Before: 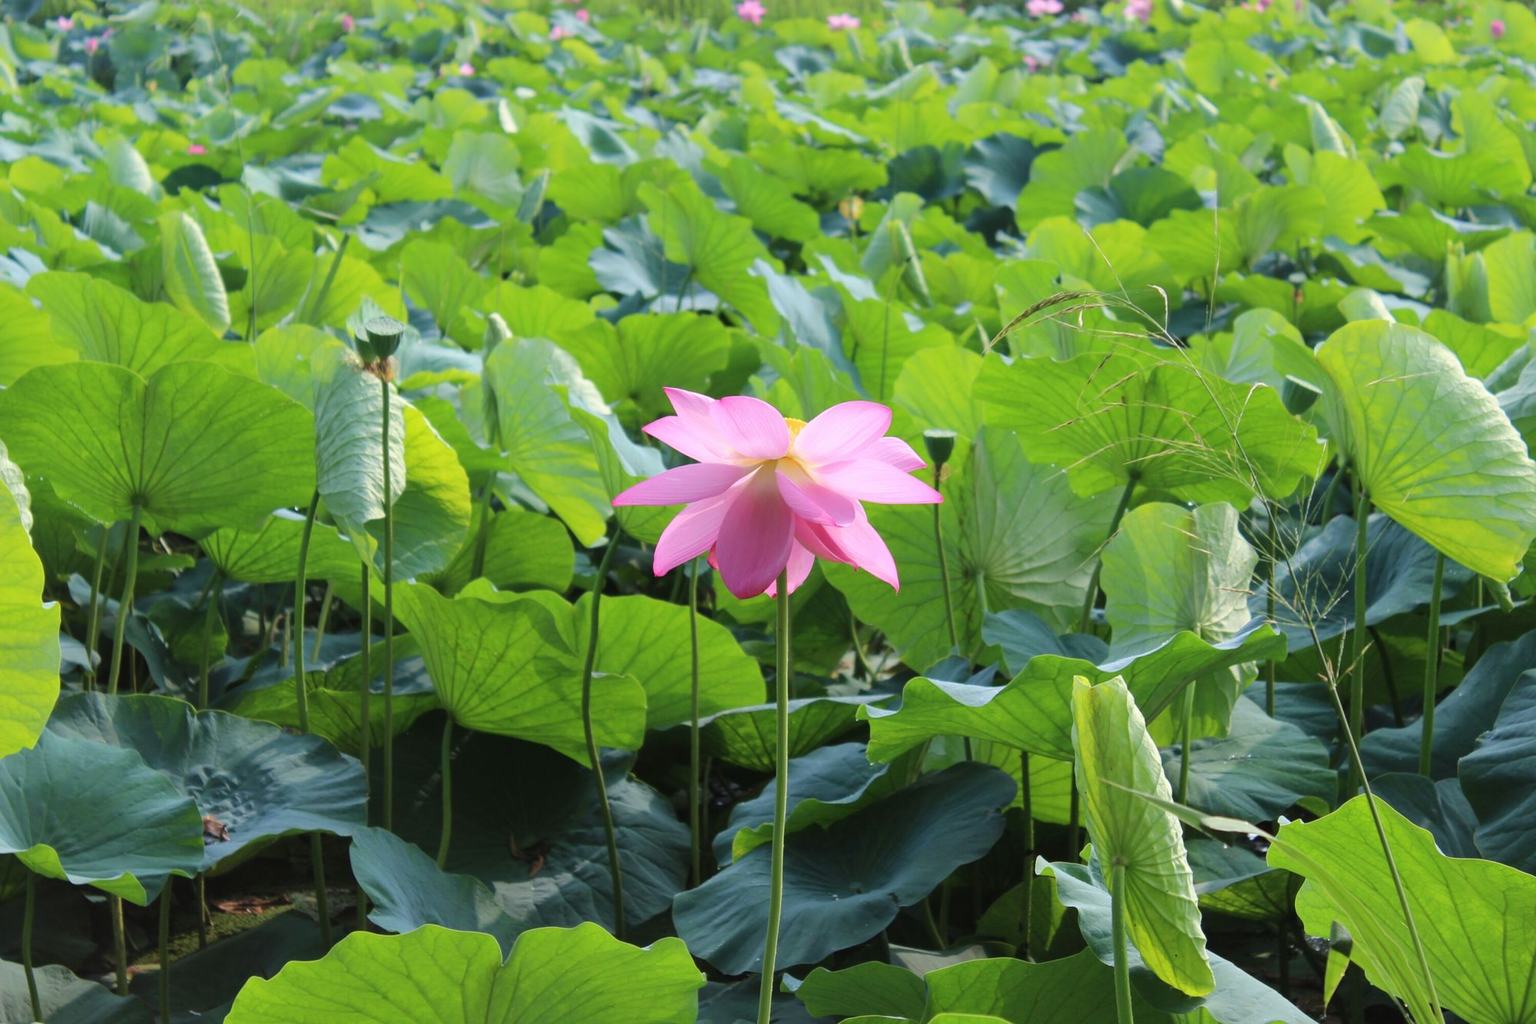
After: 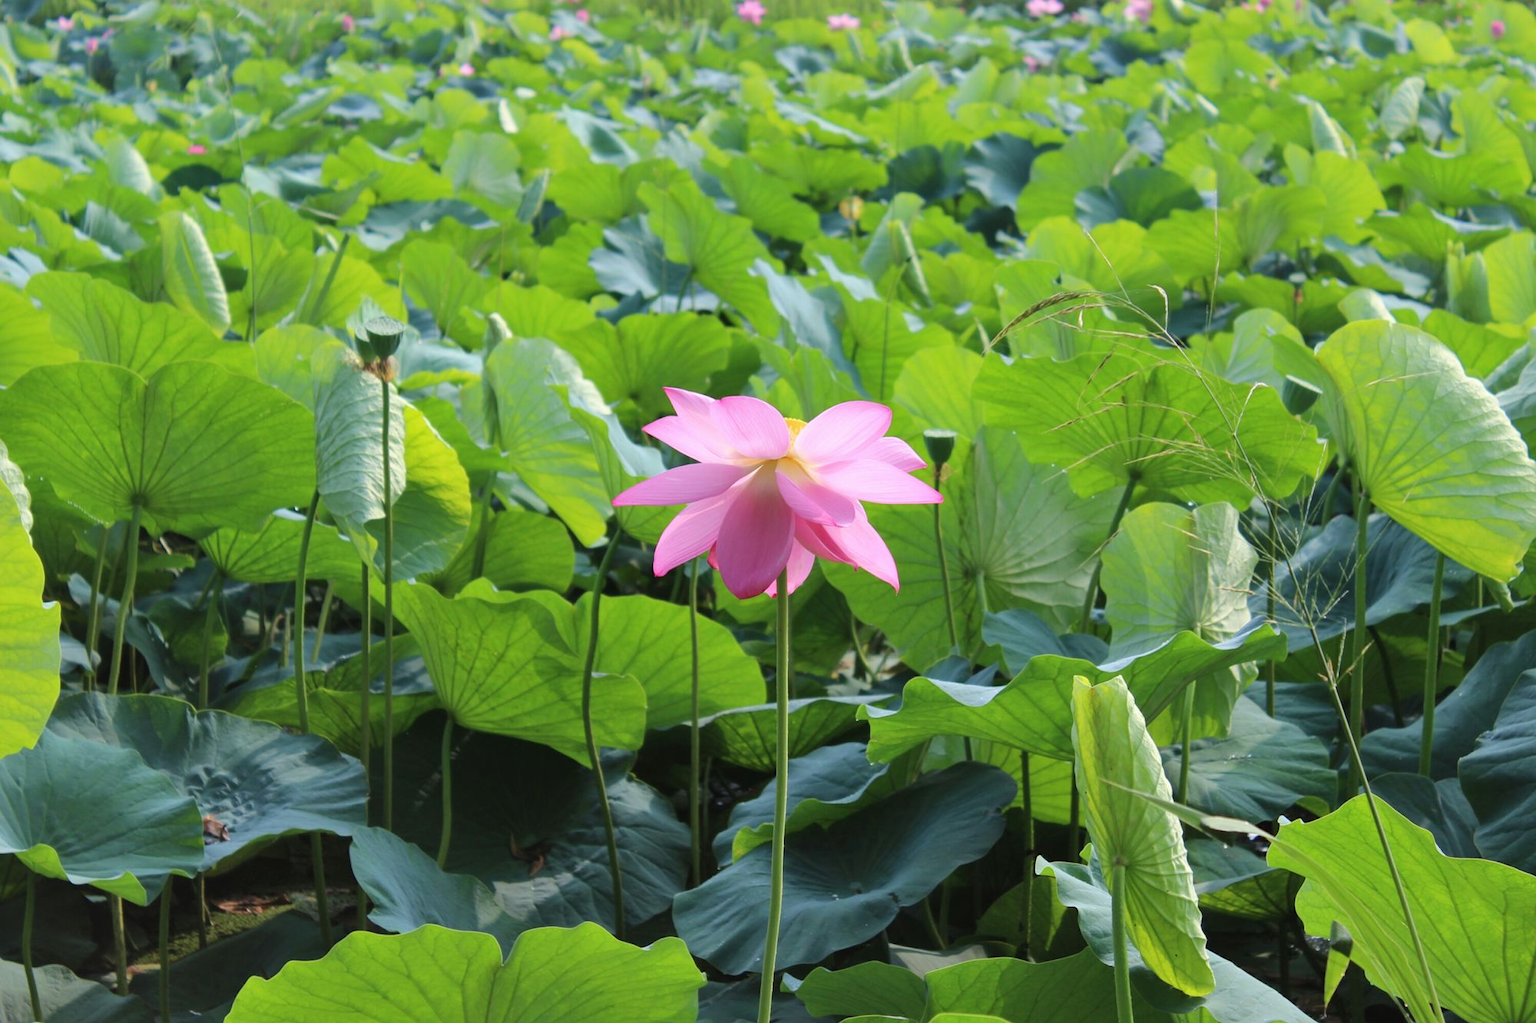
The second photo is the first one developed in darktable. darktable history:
shadows and highlights: shadows 36.51, highlights -26.99, soften with gaussian
